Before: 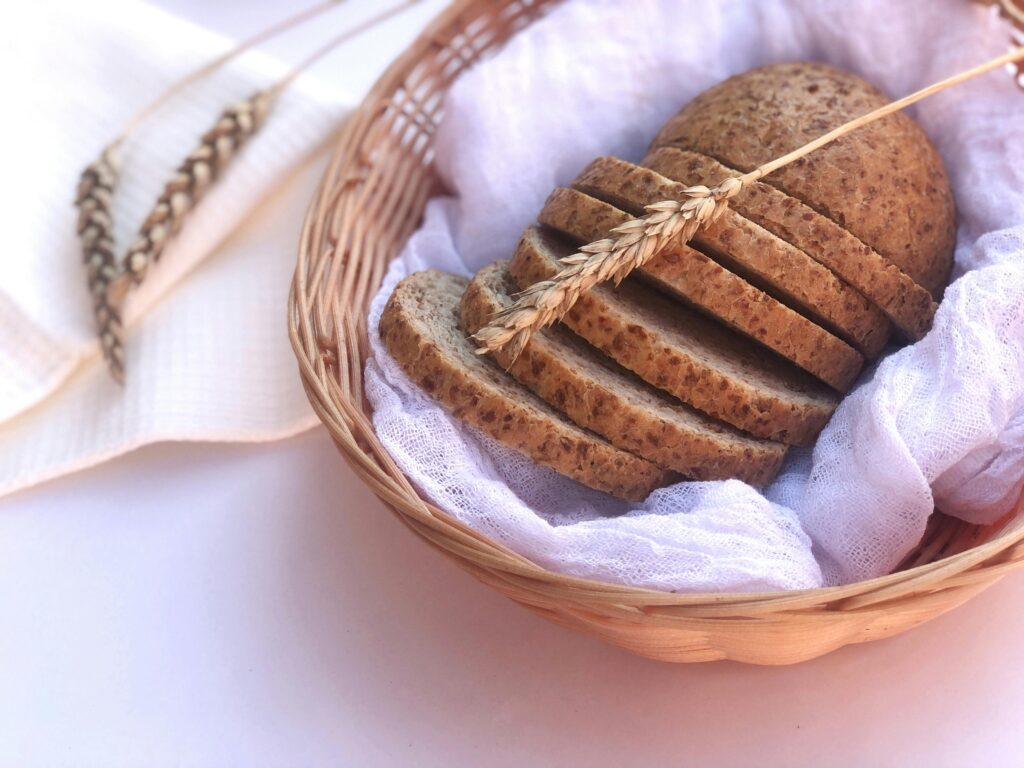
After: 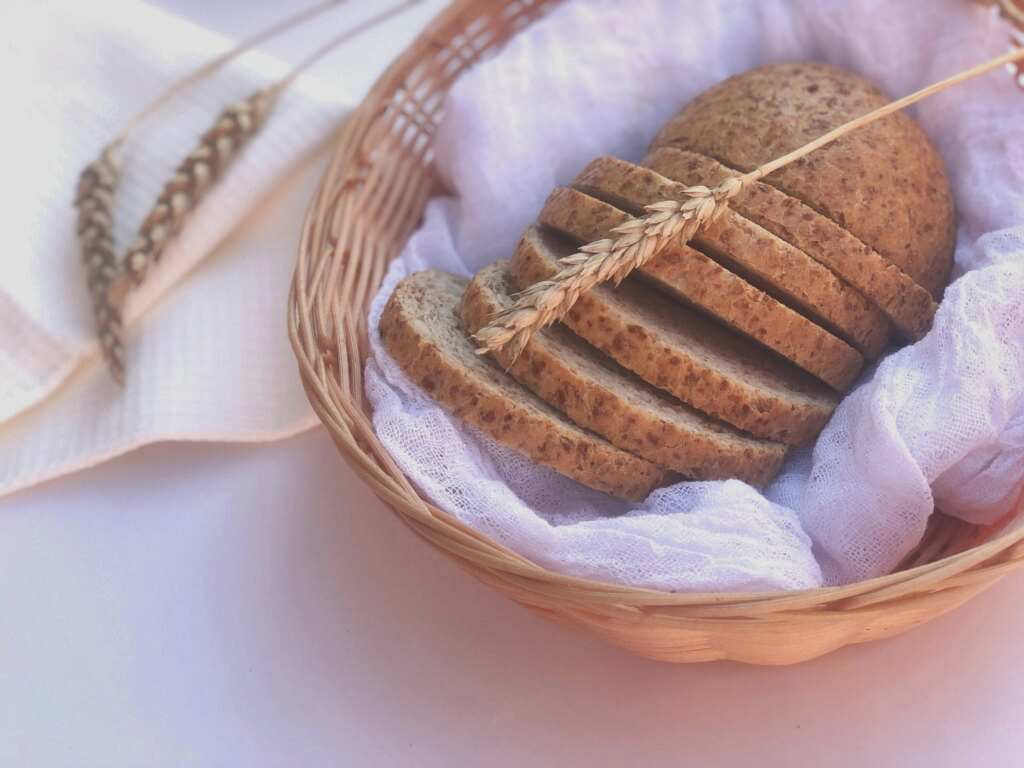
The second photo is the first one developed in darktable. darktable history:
shadows and highlights: on, module defaults
contrast brightness saturation: contrast -0.15, brightness 0.05, saturation -0.12
